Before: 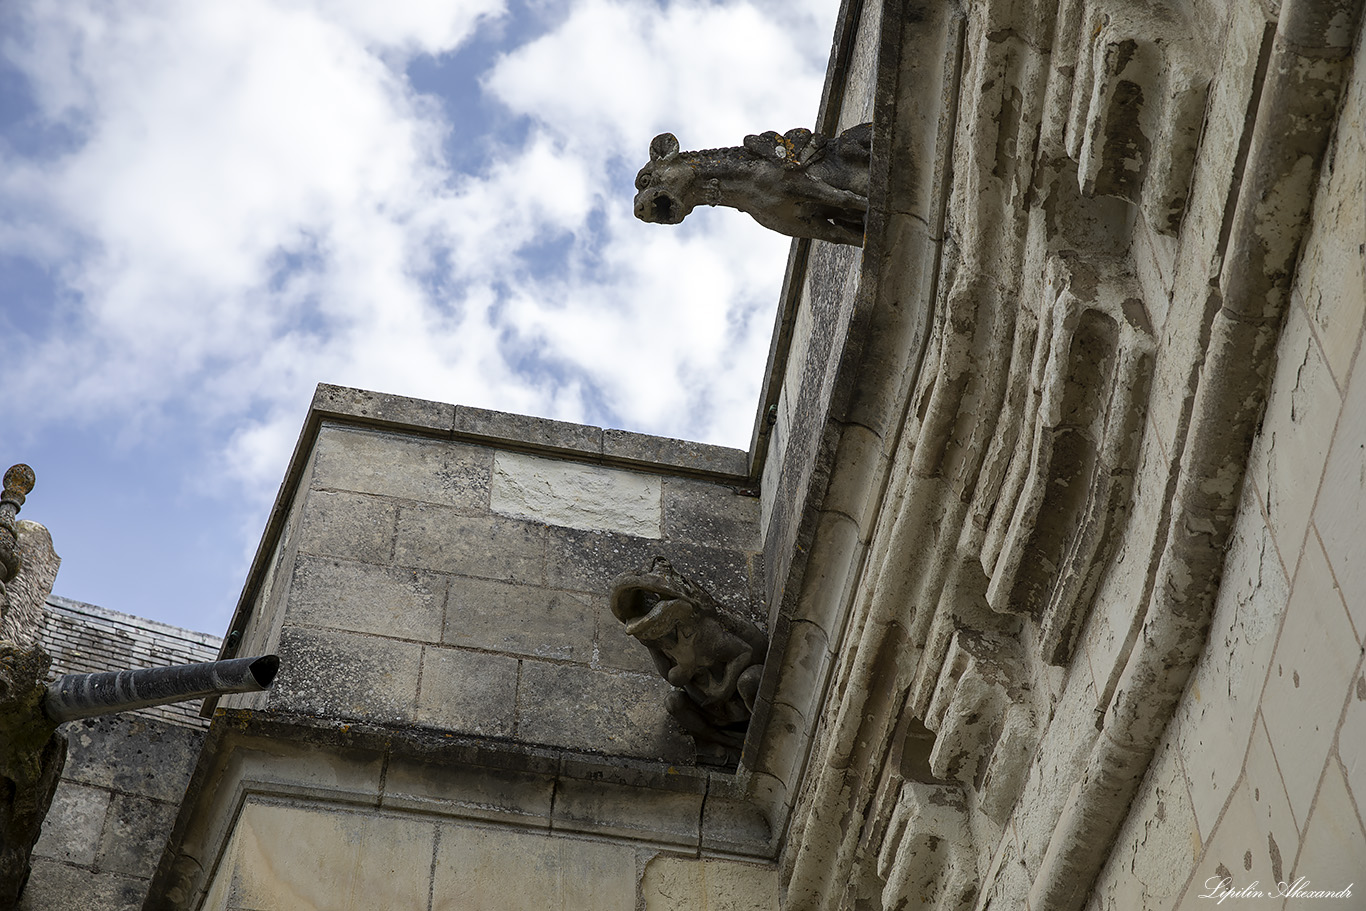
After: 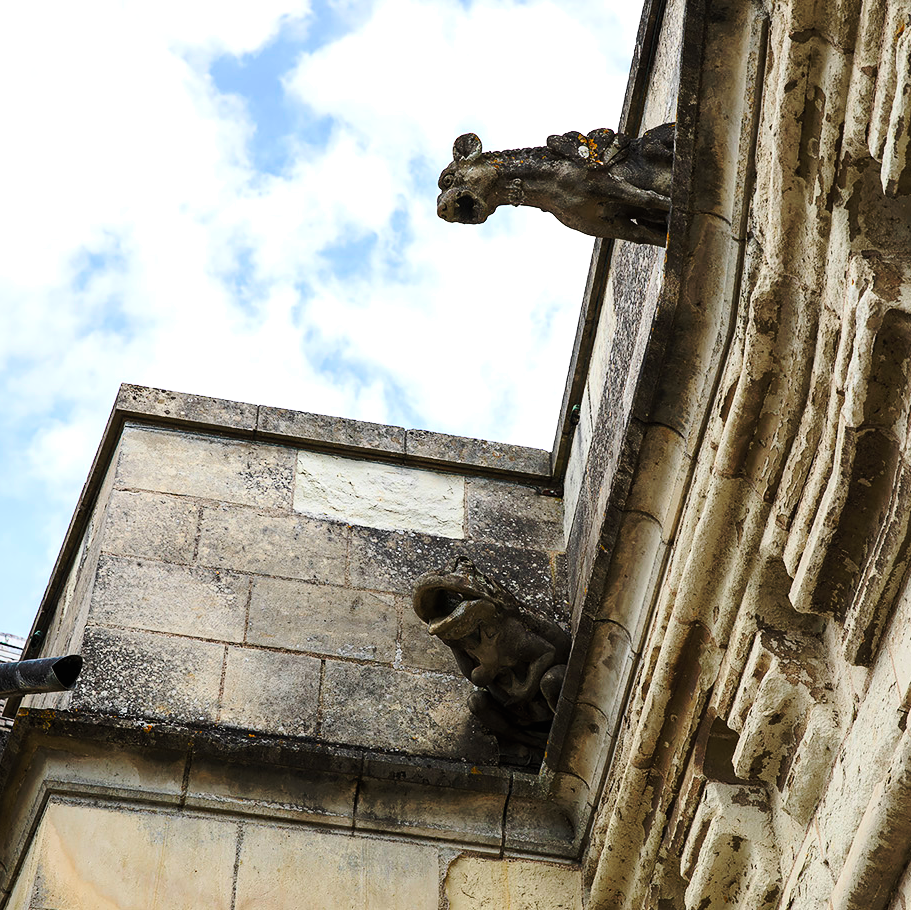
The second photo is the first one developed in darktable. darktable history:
contrast brightness saturation: contrast 0.197, brightness 0.168, saturation 0.218
base curve: curves: ch0 [(0, 0) (0.073, 0.04) (0.157, 0.139) (0.492, 0.492) (0.758, 0.758) (1, 1)], preserve colors none
exposure: black level correction 0, exposure 0.499 EV, compensate highlight preservation false
crop and rotate: left 14.452%, right 18.821%
